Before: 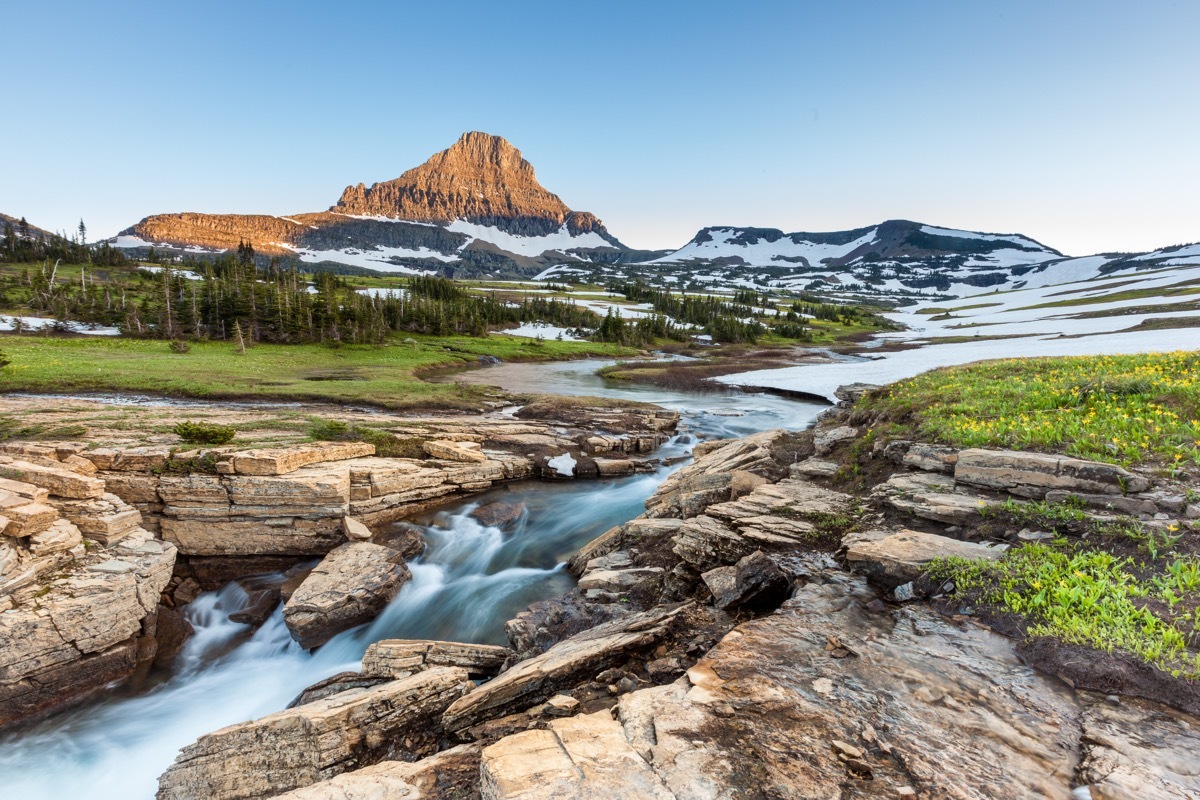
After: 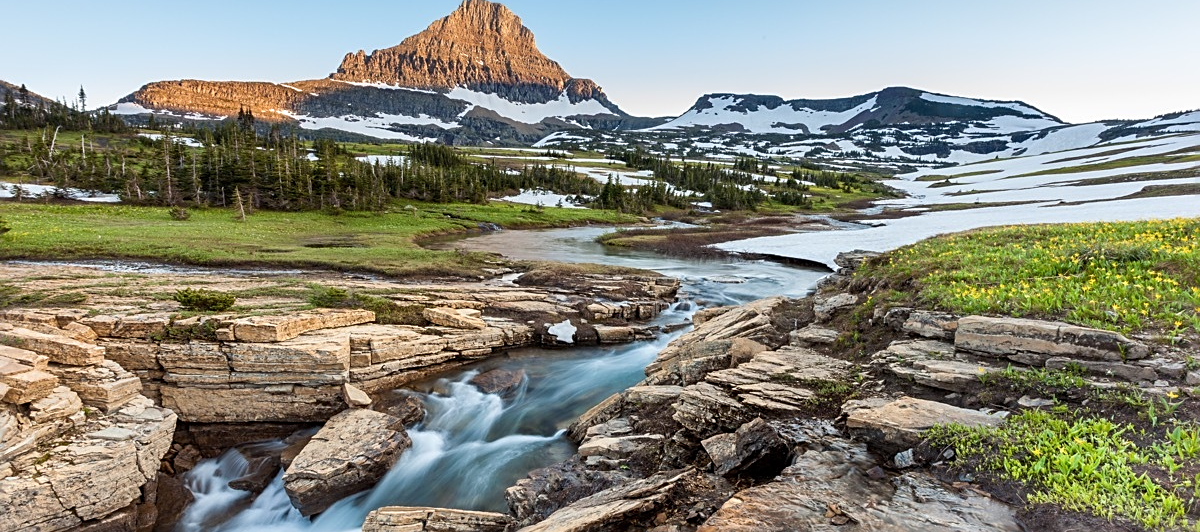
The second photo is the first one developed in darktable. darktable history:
crop: top 16.727%, bottom 16.727%
white balance: red 1, blue 1
sharpen: on, module defaults
